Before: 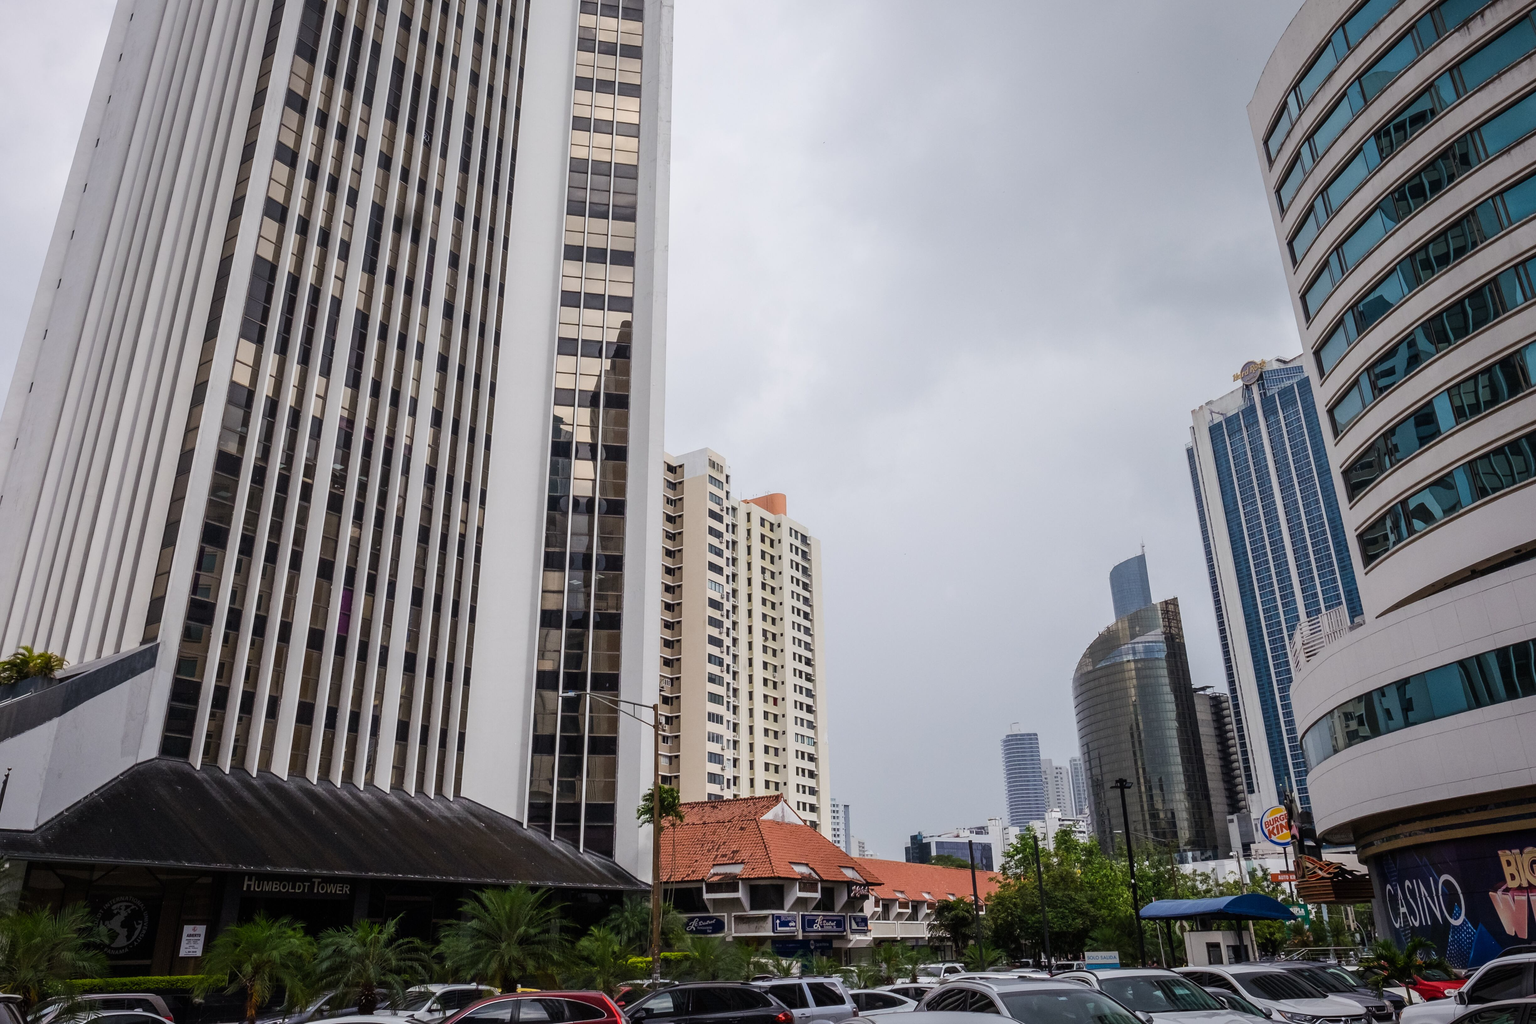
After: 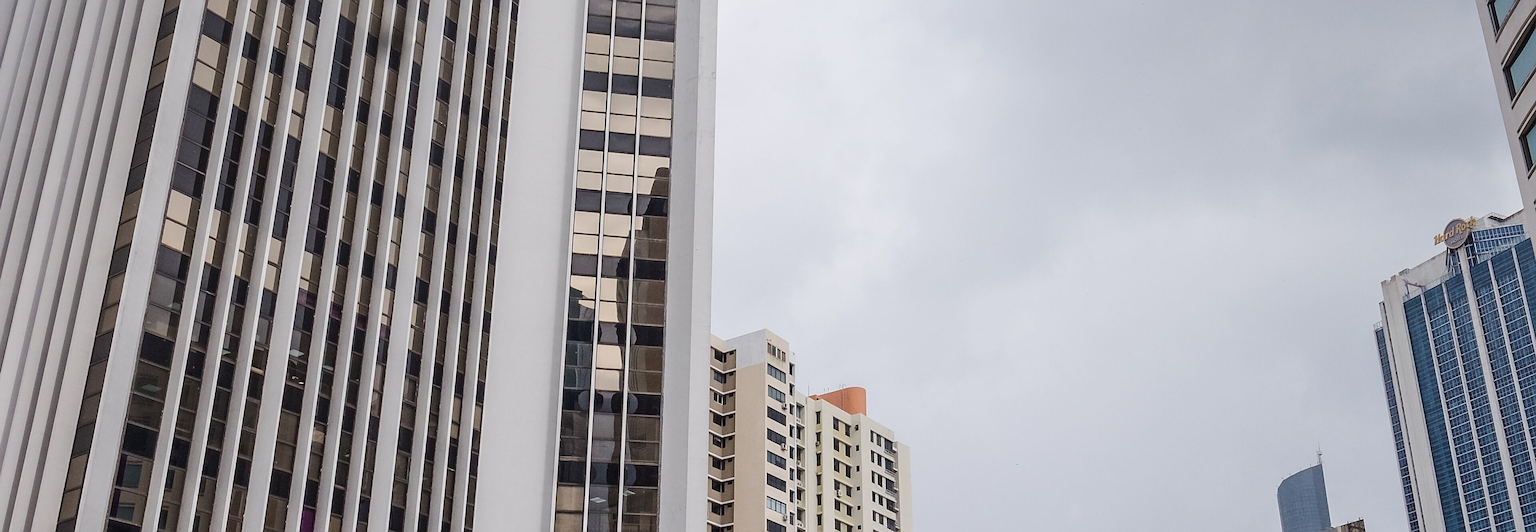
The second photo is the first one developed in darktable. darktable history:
crop: left 6.868%, top 18.496%, right 14.486%, bottom 40.595%
sharpen: on, module defaults
